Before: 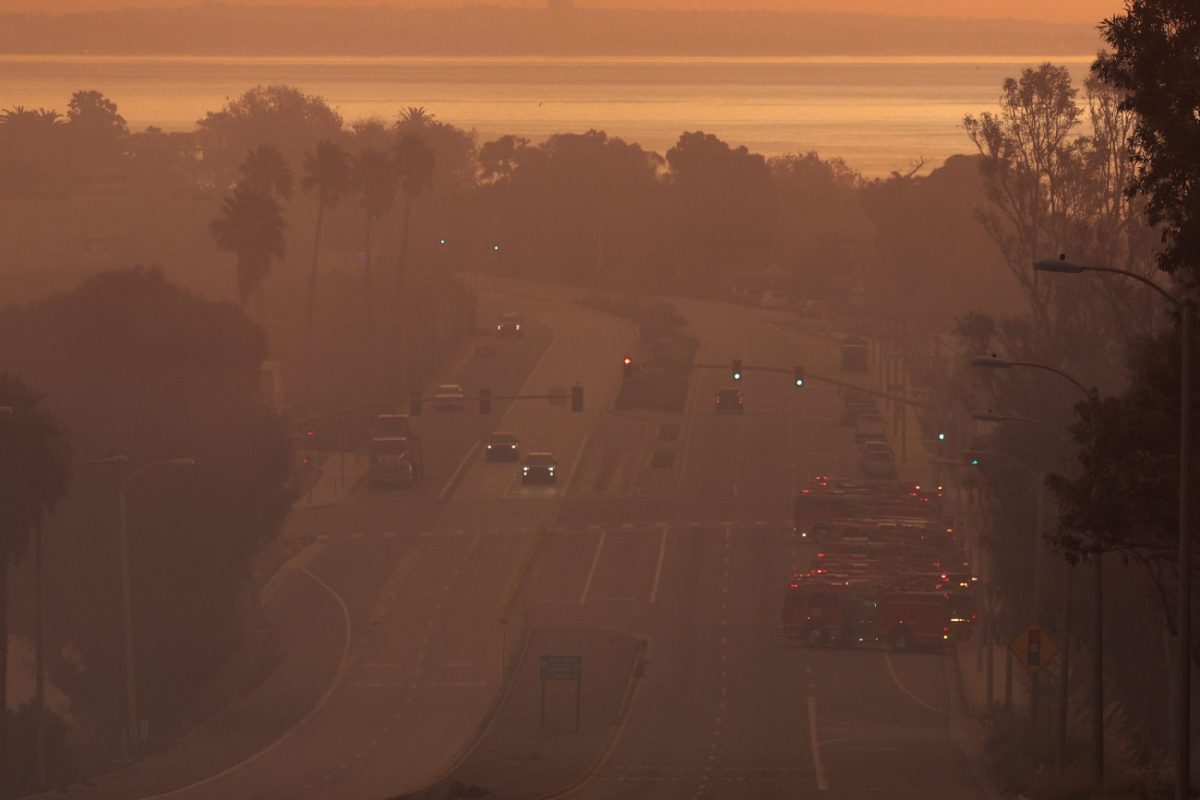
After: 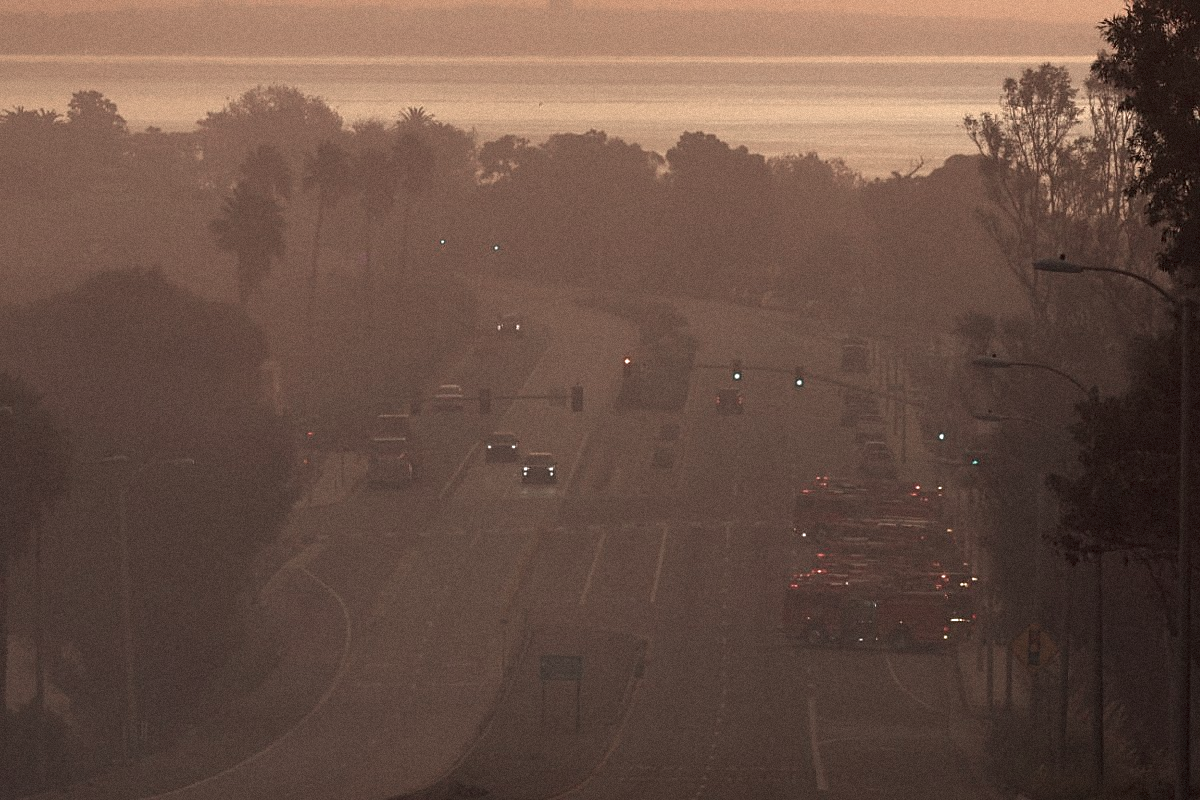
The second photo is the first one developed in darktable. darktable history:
color zones: curves: ch0 [(0, 0.559) (0.153, 0.551) (0.229, 0.5) (0.429, 0.5) (0.571, 0.5) (0.714, 0.5) (0.857, 0.5) (1, 0.559)]; ch1 [(0, 0.417) (0.112, 0.336) (0.213, 0.26) (0.429, 0.34) (0.571, 0.35) (0.683, 0.331) (0.857, 0.344) (1, 0.417)]
grain: mid-tones bias 0%
sharpen: on, module defaults
